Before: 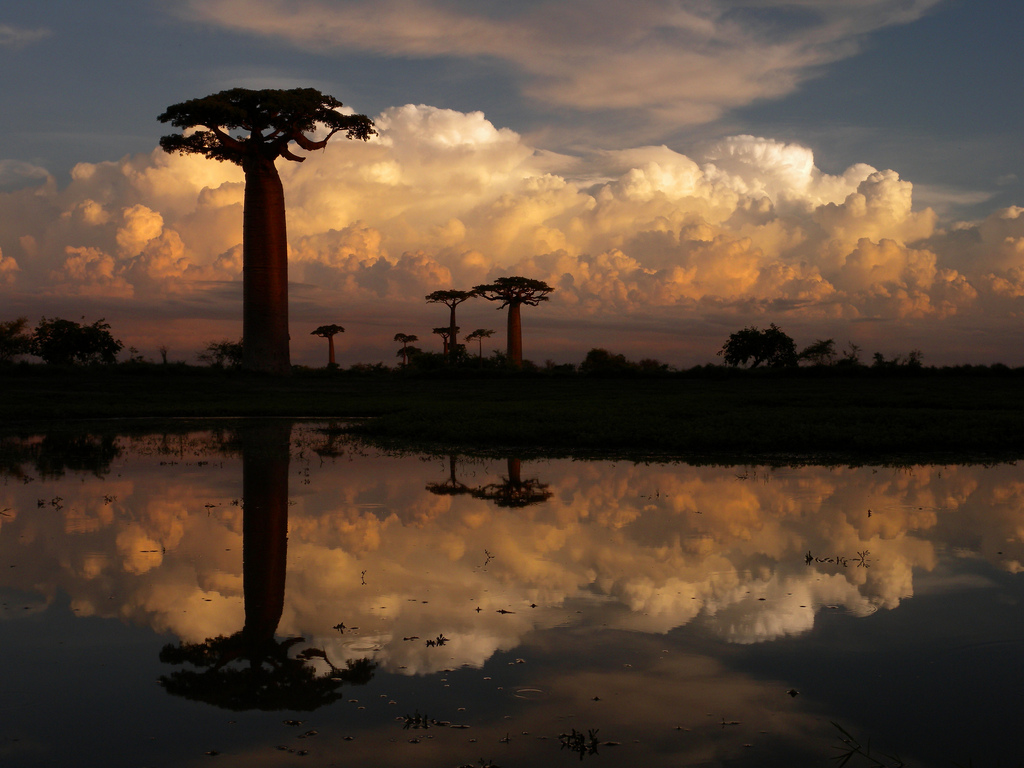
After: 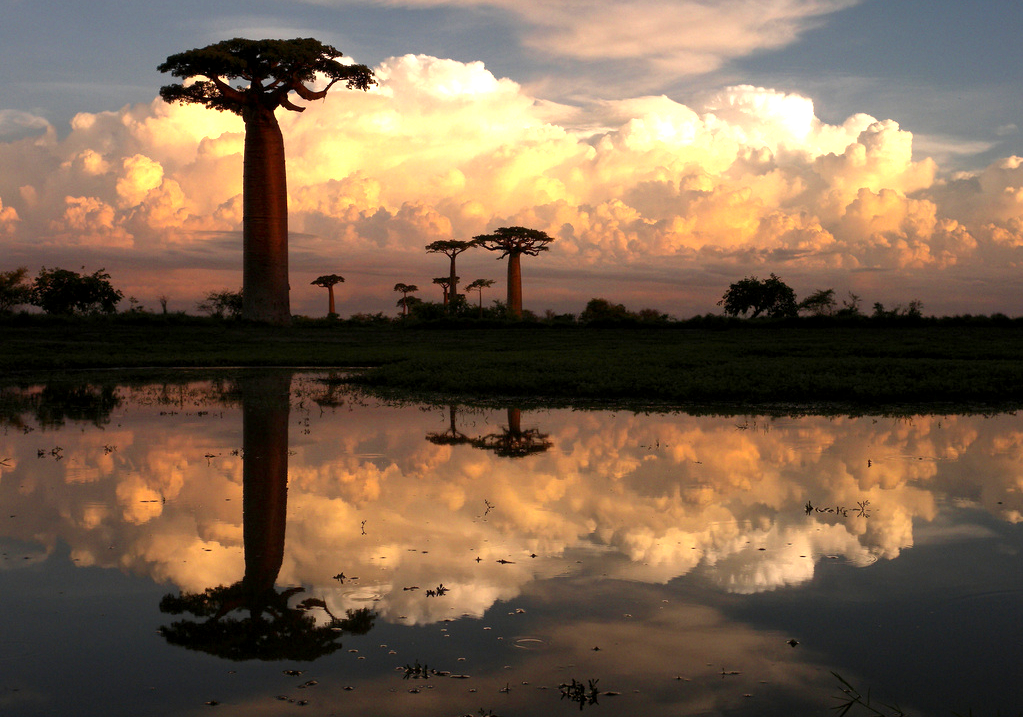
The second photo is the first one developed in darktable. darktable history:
local contrast: highlights 106%, shadows 100%, detail 119%, midtone range 0.2
exposure: exposure 1.147 EV, compensate highlight preservation false
crop and rotate: top 6.583%
